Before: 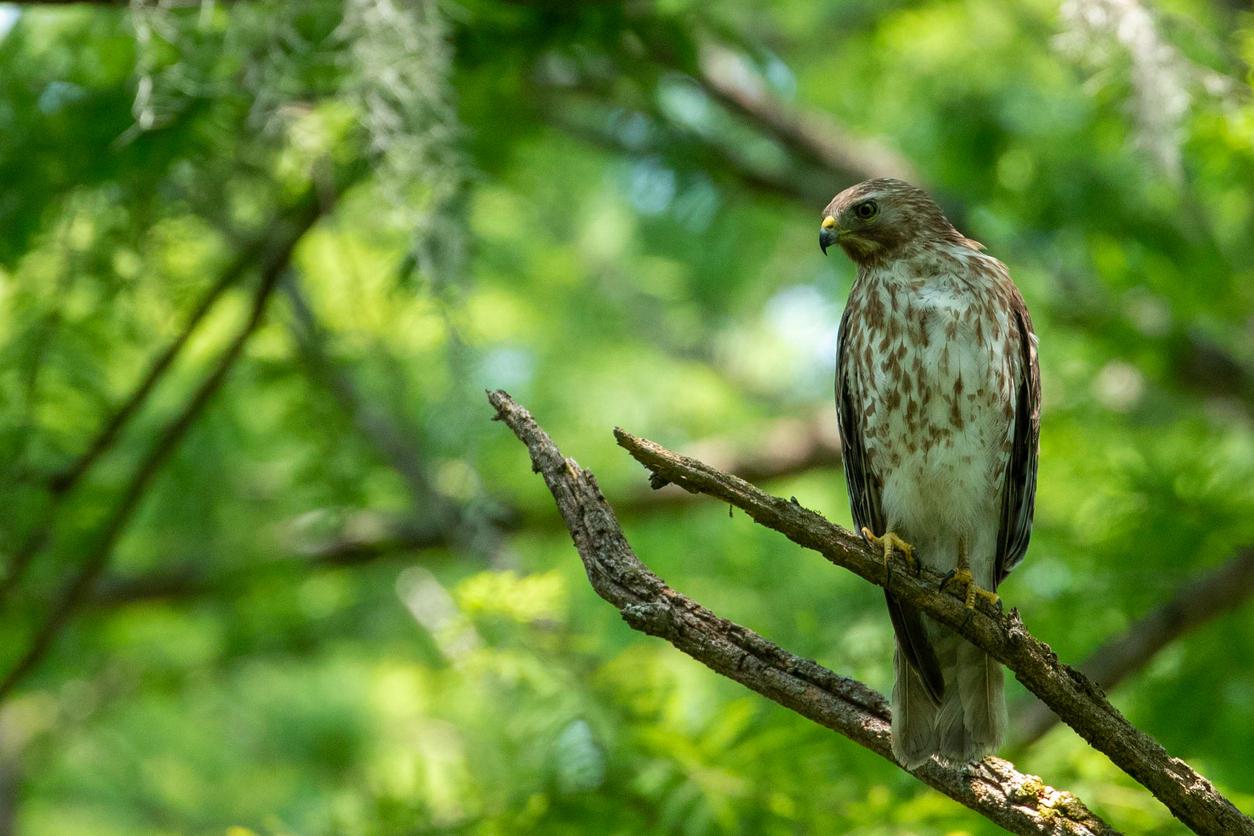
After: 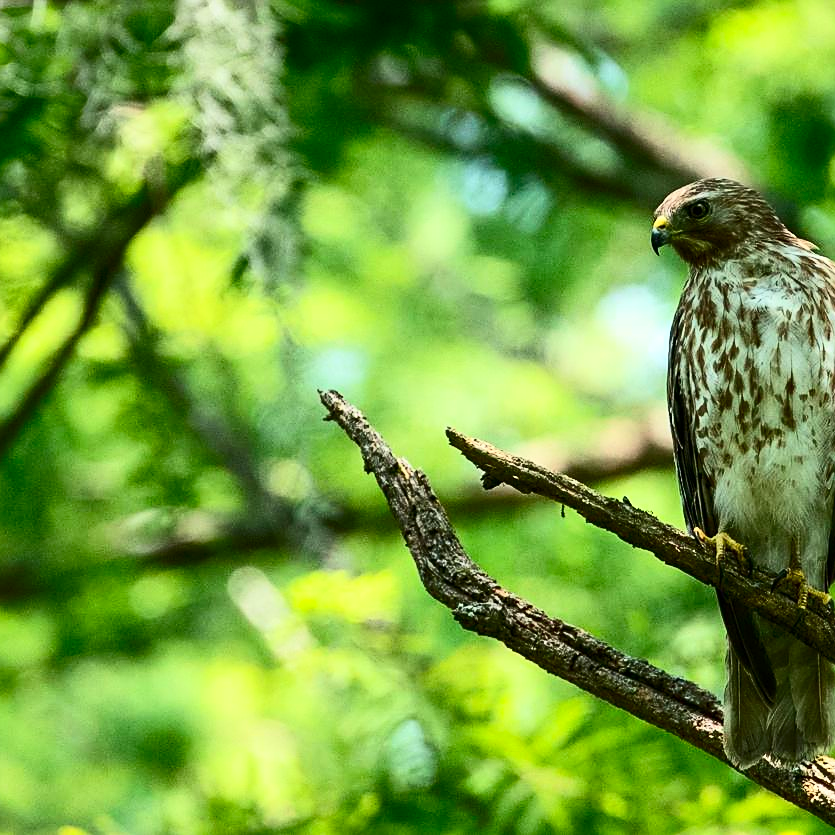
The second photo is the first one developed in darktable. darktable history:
crop and rotate: left 13.409%, right 19.924%
sharpen: on, module defaults
contrast brightness saturation: contrast 0.4, brightness 0.1, saturation 0.21
